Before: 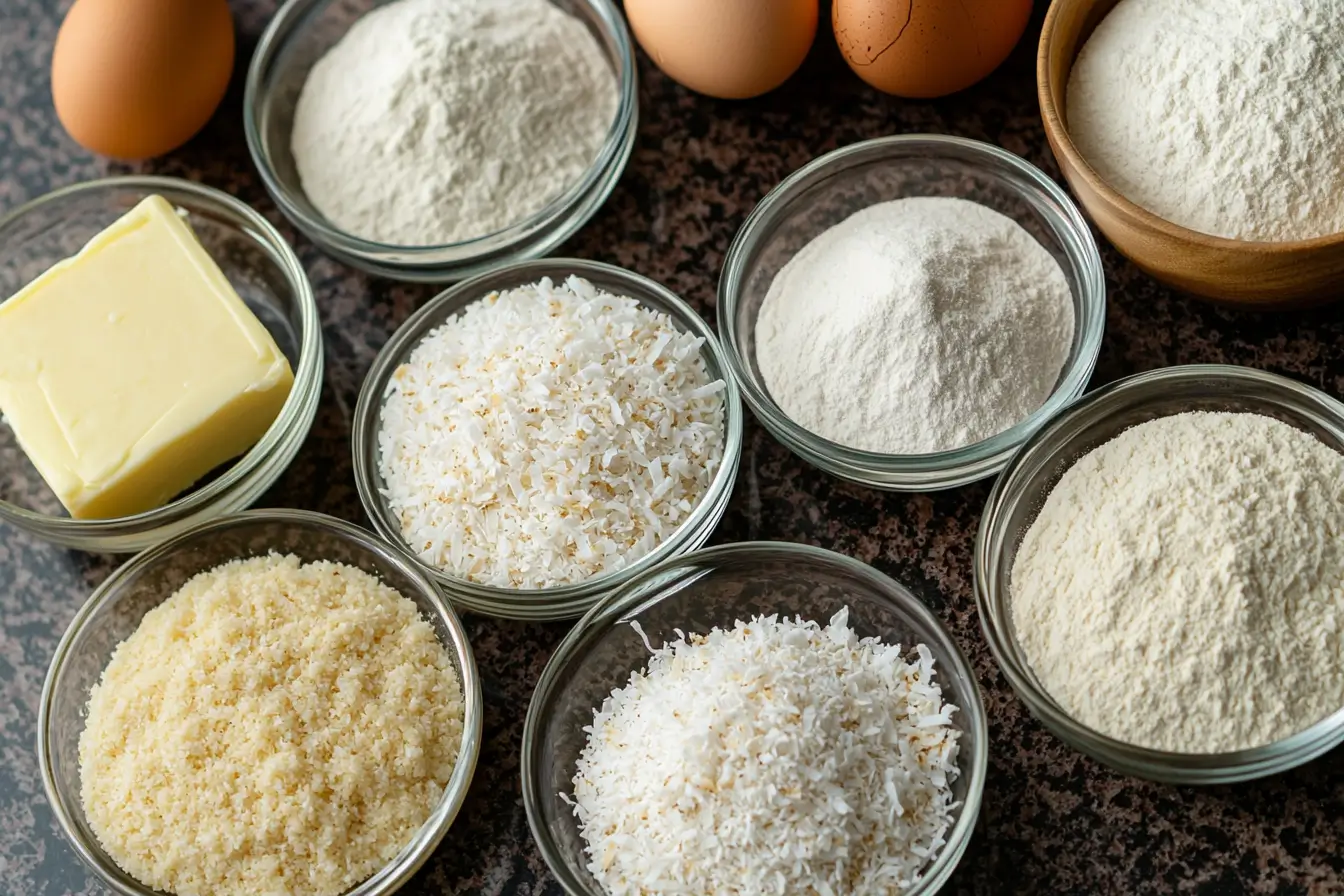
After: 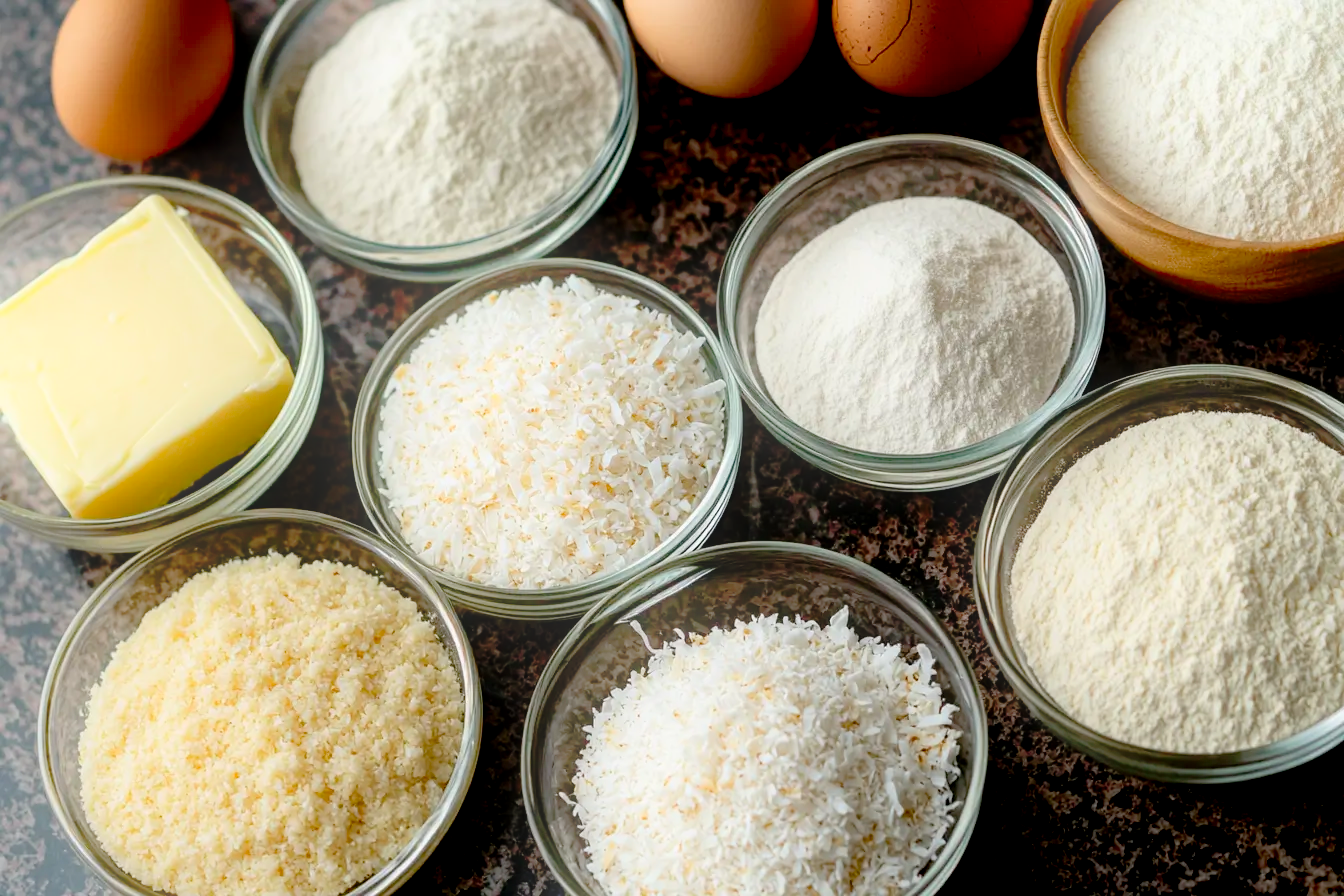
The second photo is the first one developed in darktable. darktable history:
exposure: black level correction 0.029, exposure -0.073 EV, compensate highlight preservation false
bloom: threshold 82.5%, strength 16.25%
tone equalizer: on, module defaults
